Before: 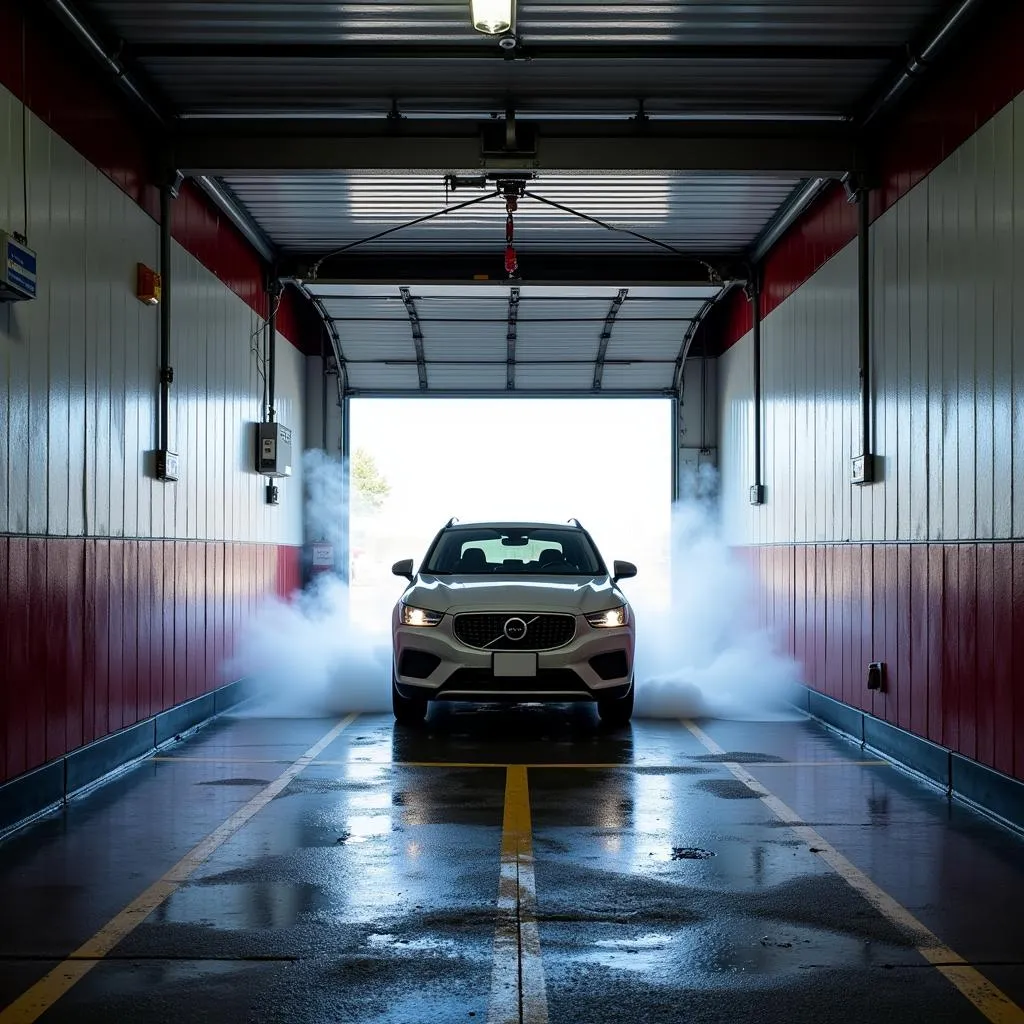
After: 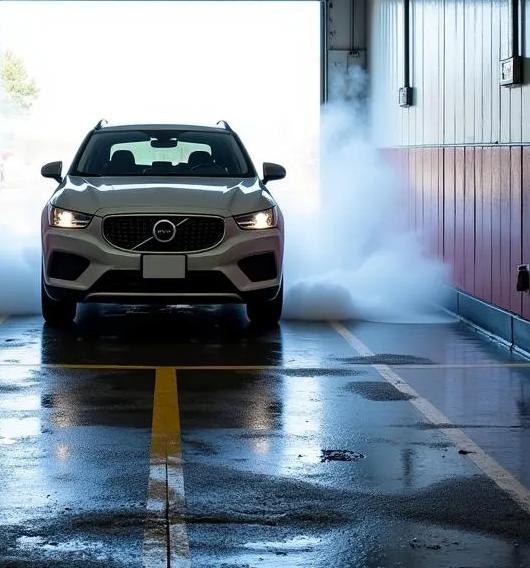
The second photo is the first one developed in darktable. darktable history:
crop: left 34.283%, top 38.882%, right 13.864%, bottom 5.397%
